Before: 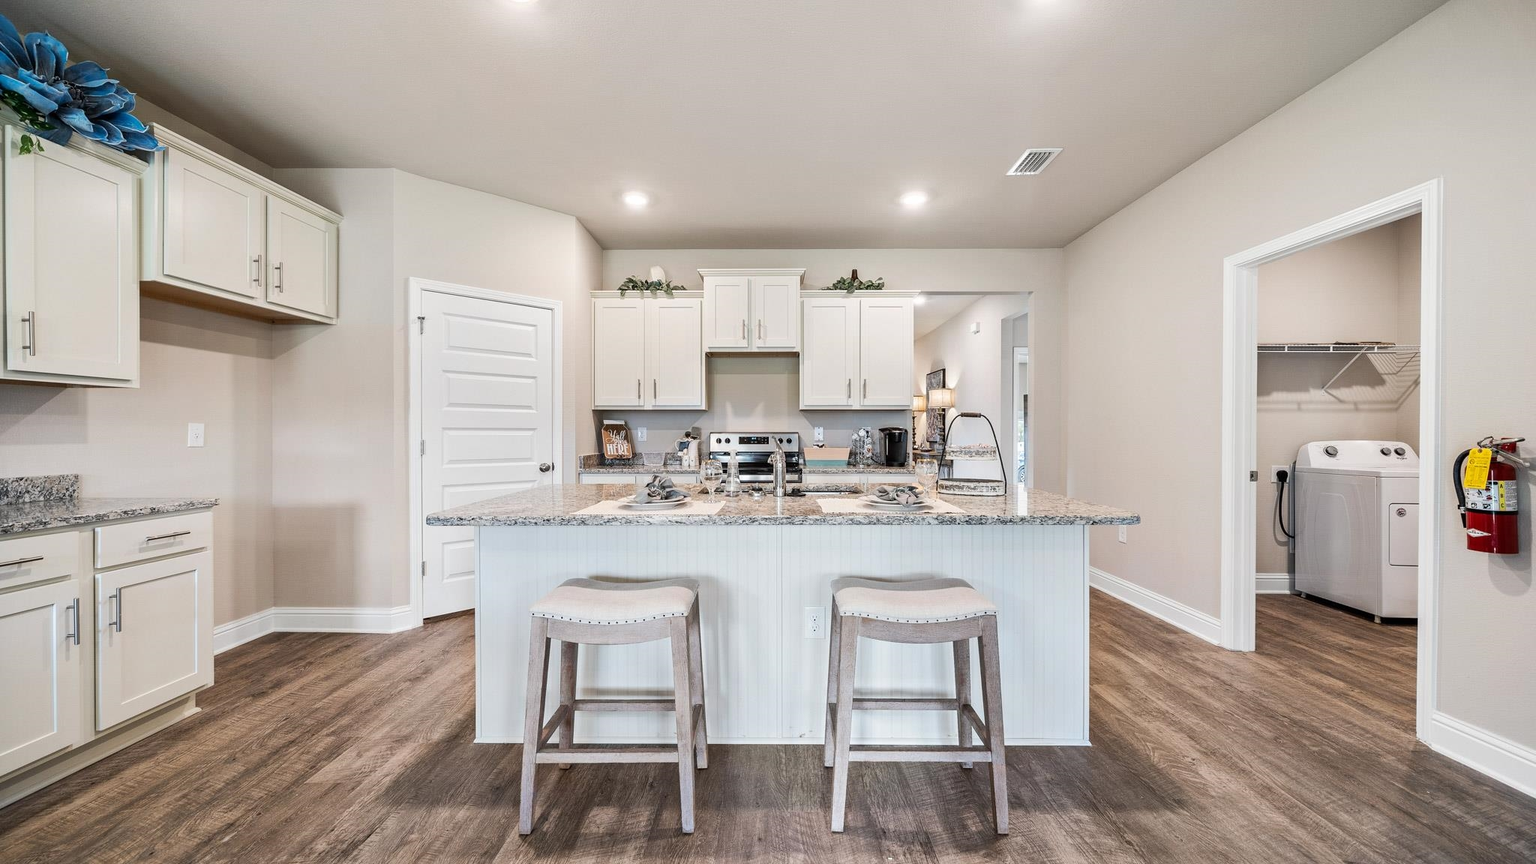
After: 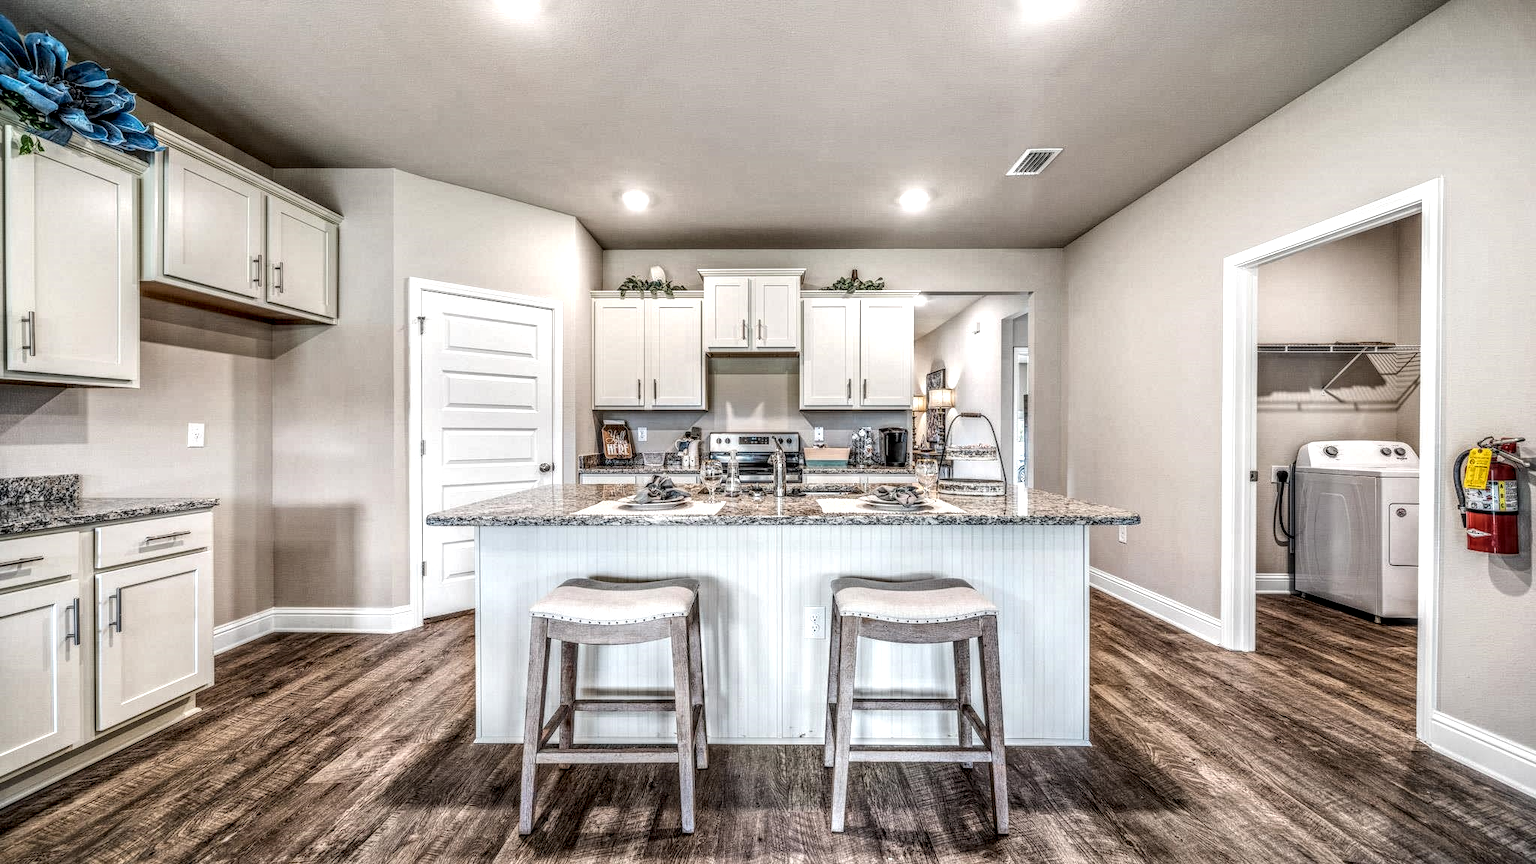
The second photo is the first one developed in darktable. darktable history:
local contrast: highlights 0%, shadows 4%, detail 299%, midtone range 0.297
